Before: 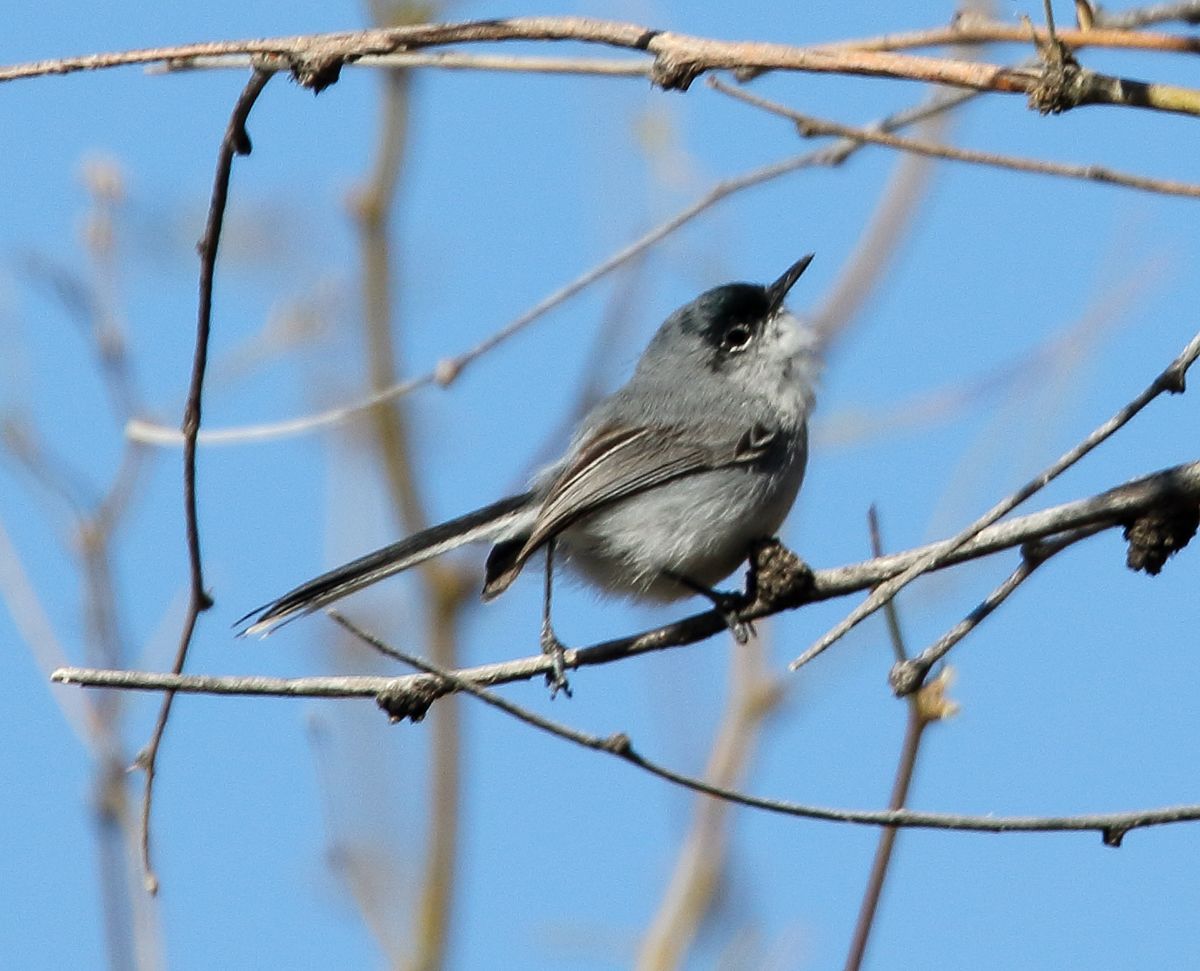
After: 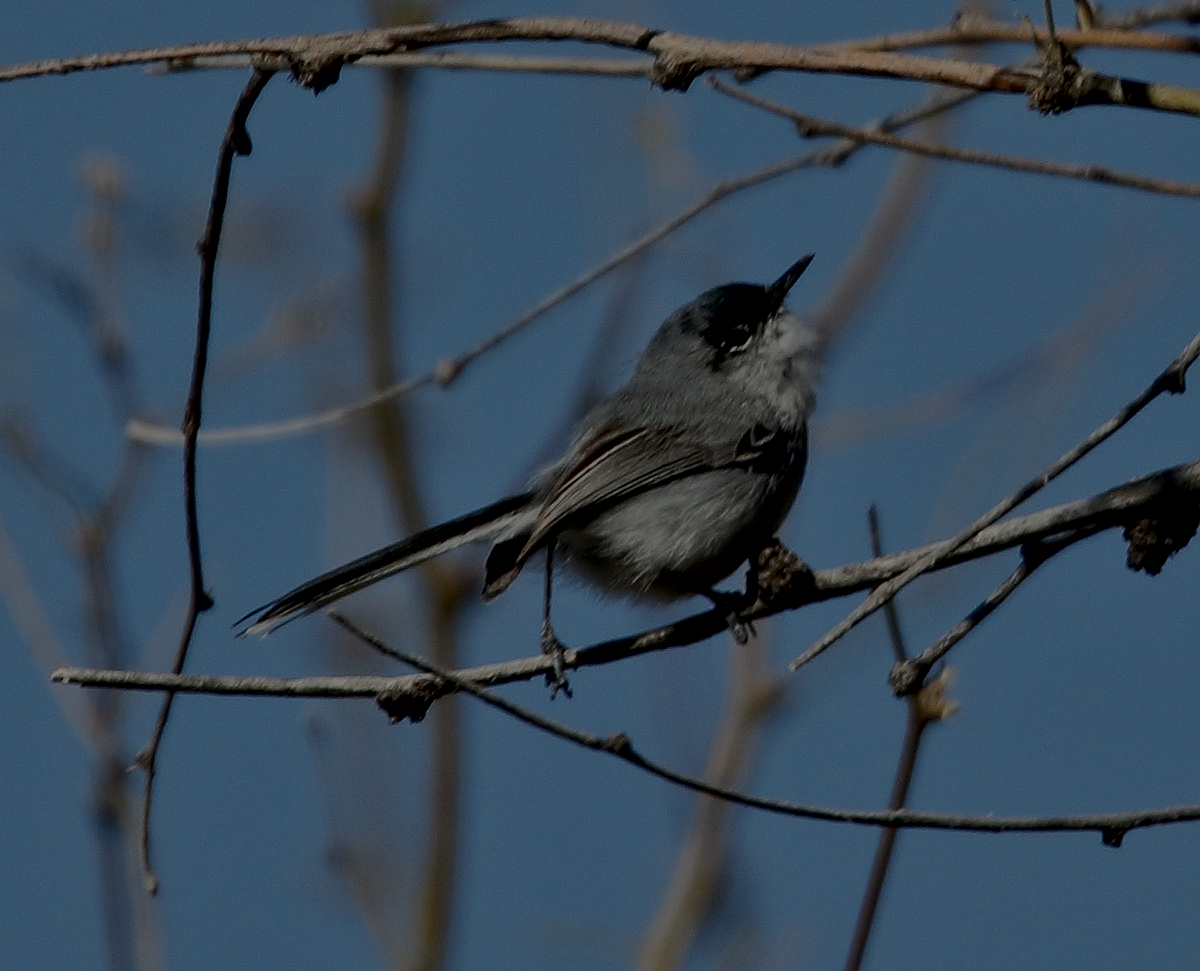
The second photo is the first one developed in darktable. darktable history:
local contrast: mode bilateral grid, contrast 20, coarseness 50, detail 150%, midtone range 0.2
exposure: exposure -2.446 EV, compensate highlight preservation false
